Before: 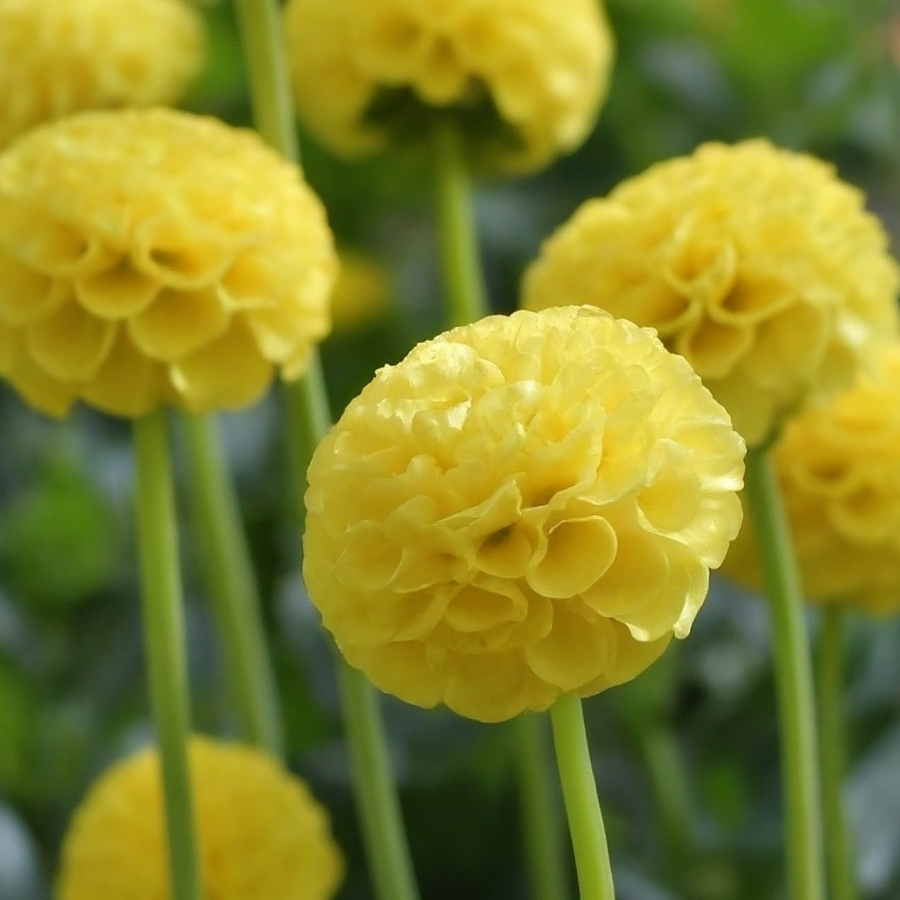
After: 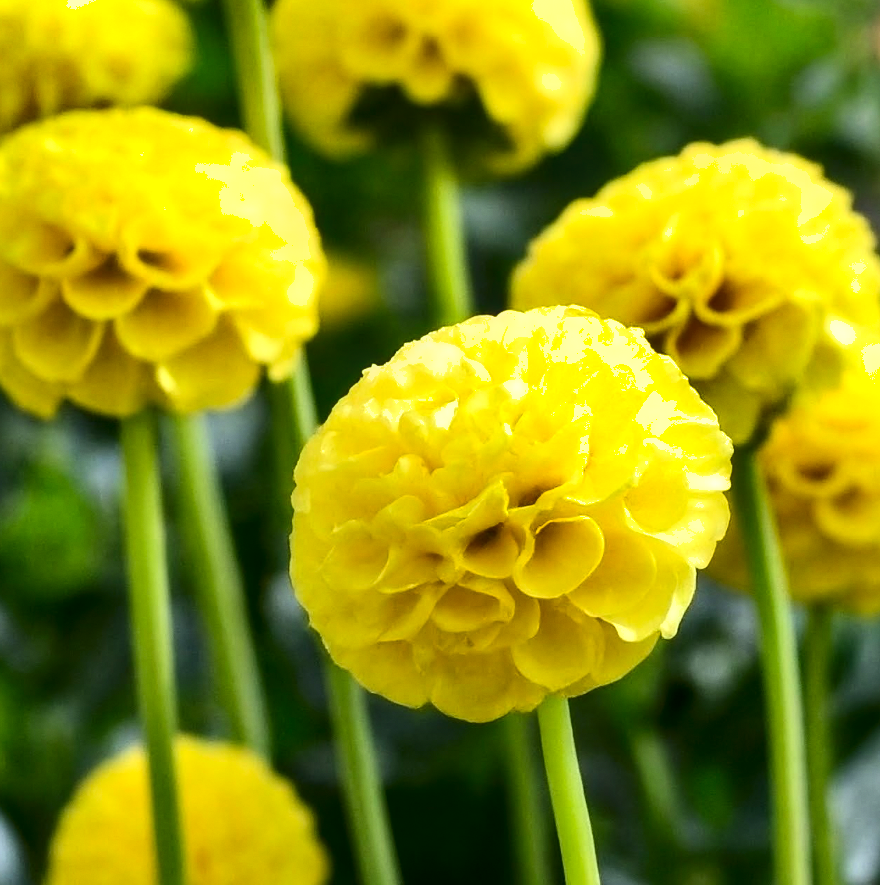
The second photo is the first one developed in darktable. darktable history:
contrast brightness saturation: contrast 0.302, brightness -0.07, saturation 0.168
exposure: black level correction 0.001, exposure 0.499 EV, compensate highlight preservation false
crop and rotate: left 1.458%, right 0.725%, bottom 1.653%
local contrast: on, module defaults
tone curve: curves: ch0 [(0, 0) (0.253, 0.237) (1, 1)]; ch1 [(0, 0) (0.401, 0.42) (0.442, 0.47) (0.491, 0.495) (0.511, 0.523) (0.557, 0.565) (0.66, 0.683) (1, 1)]; ch2 [(0, 0) (0.394, 0.413) (0.5, 0.5) (0.578, 0.568) (1, 1)], preserve colors none
shadows and highlights: shadows 30.73, highlights -62.67, soften with gaussian
